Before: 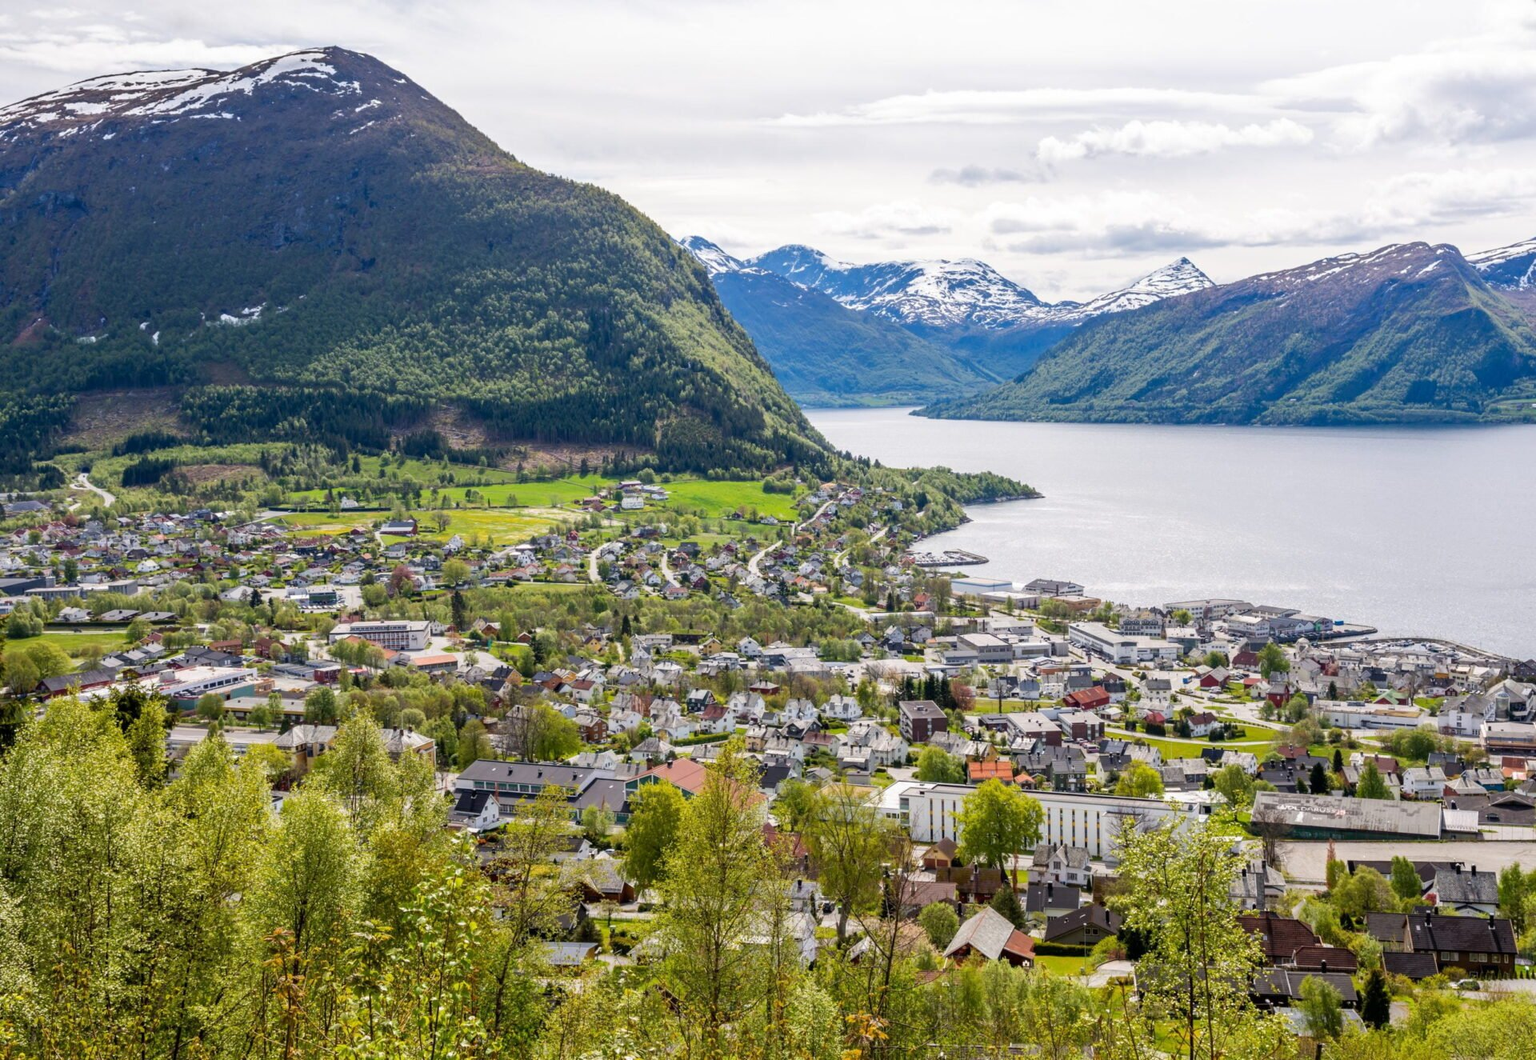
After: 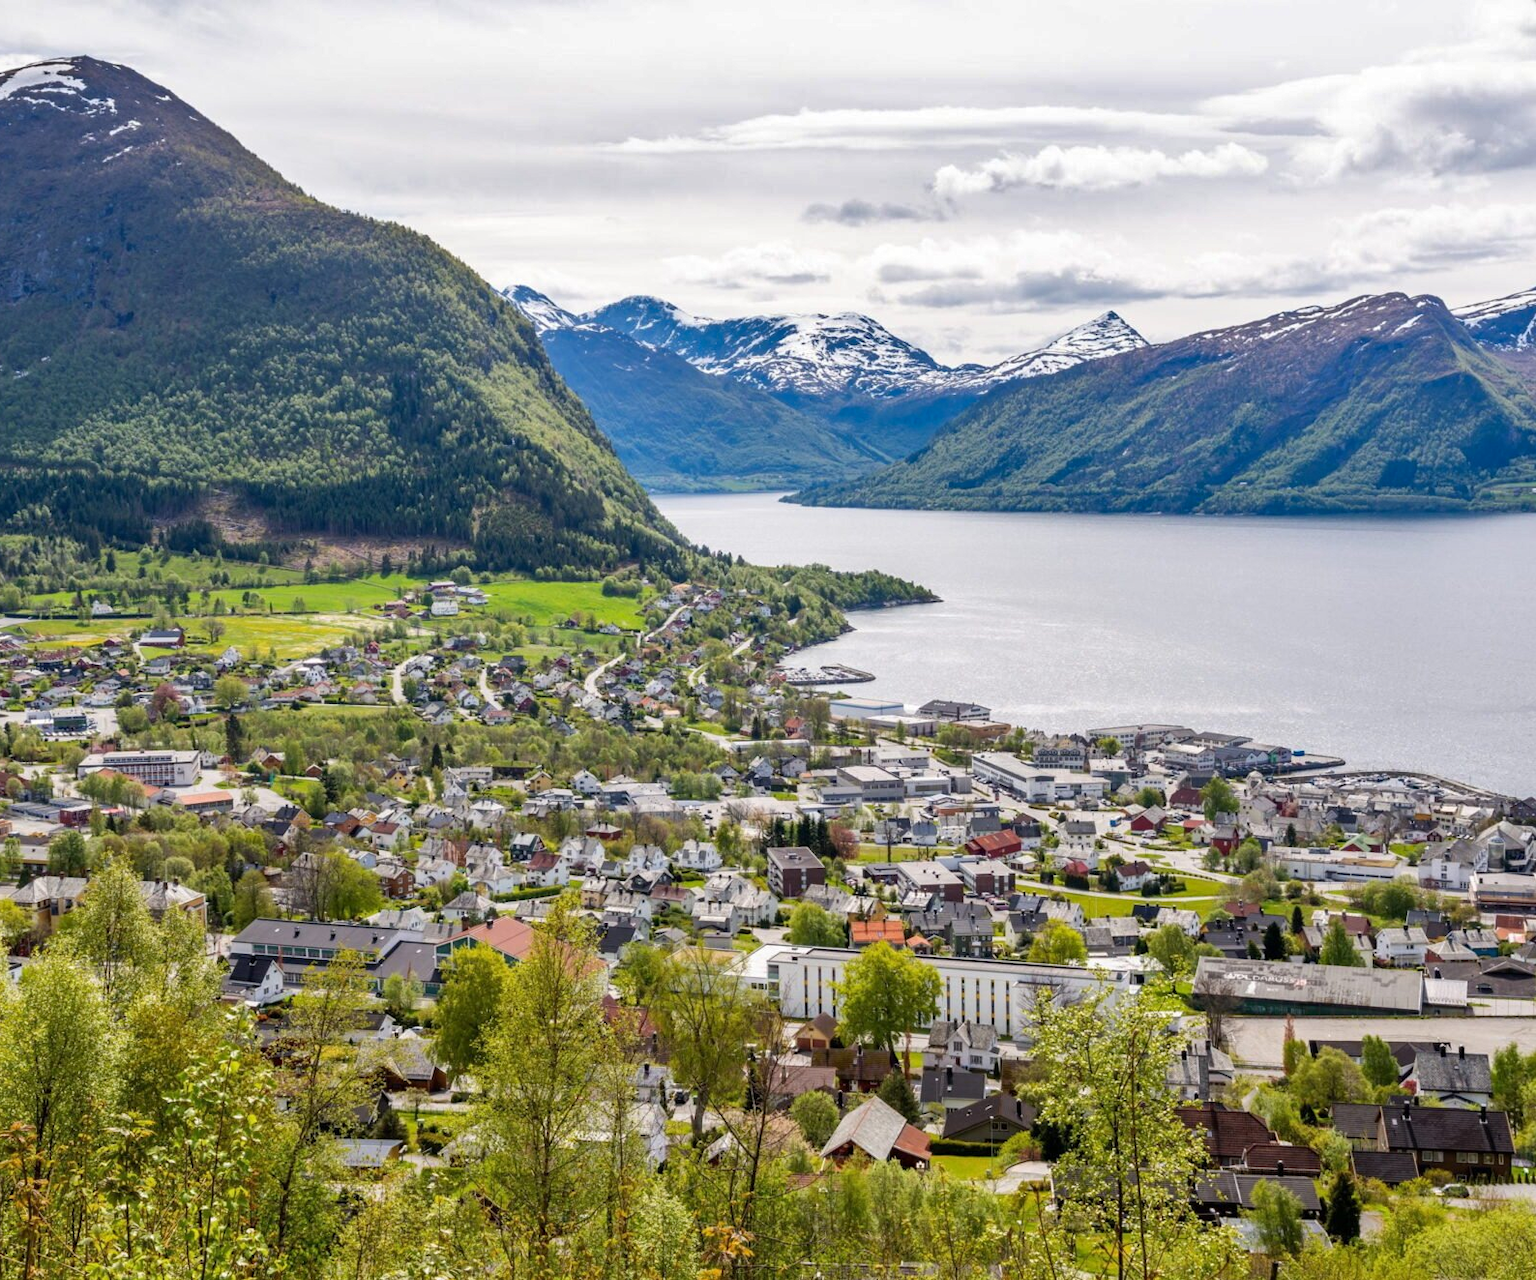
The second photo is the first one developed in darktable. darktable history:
shadows and highlights: soften with gaussian
crop: left 17.291%, bottom 0.021%
